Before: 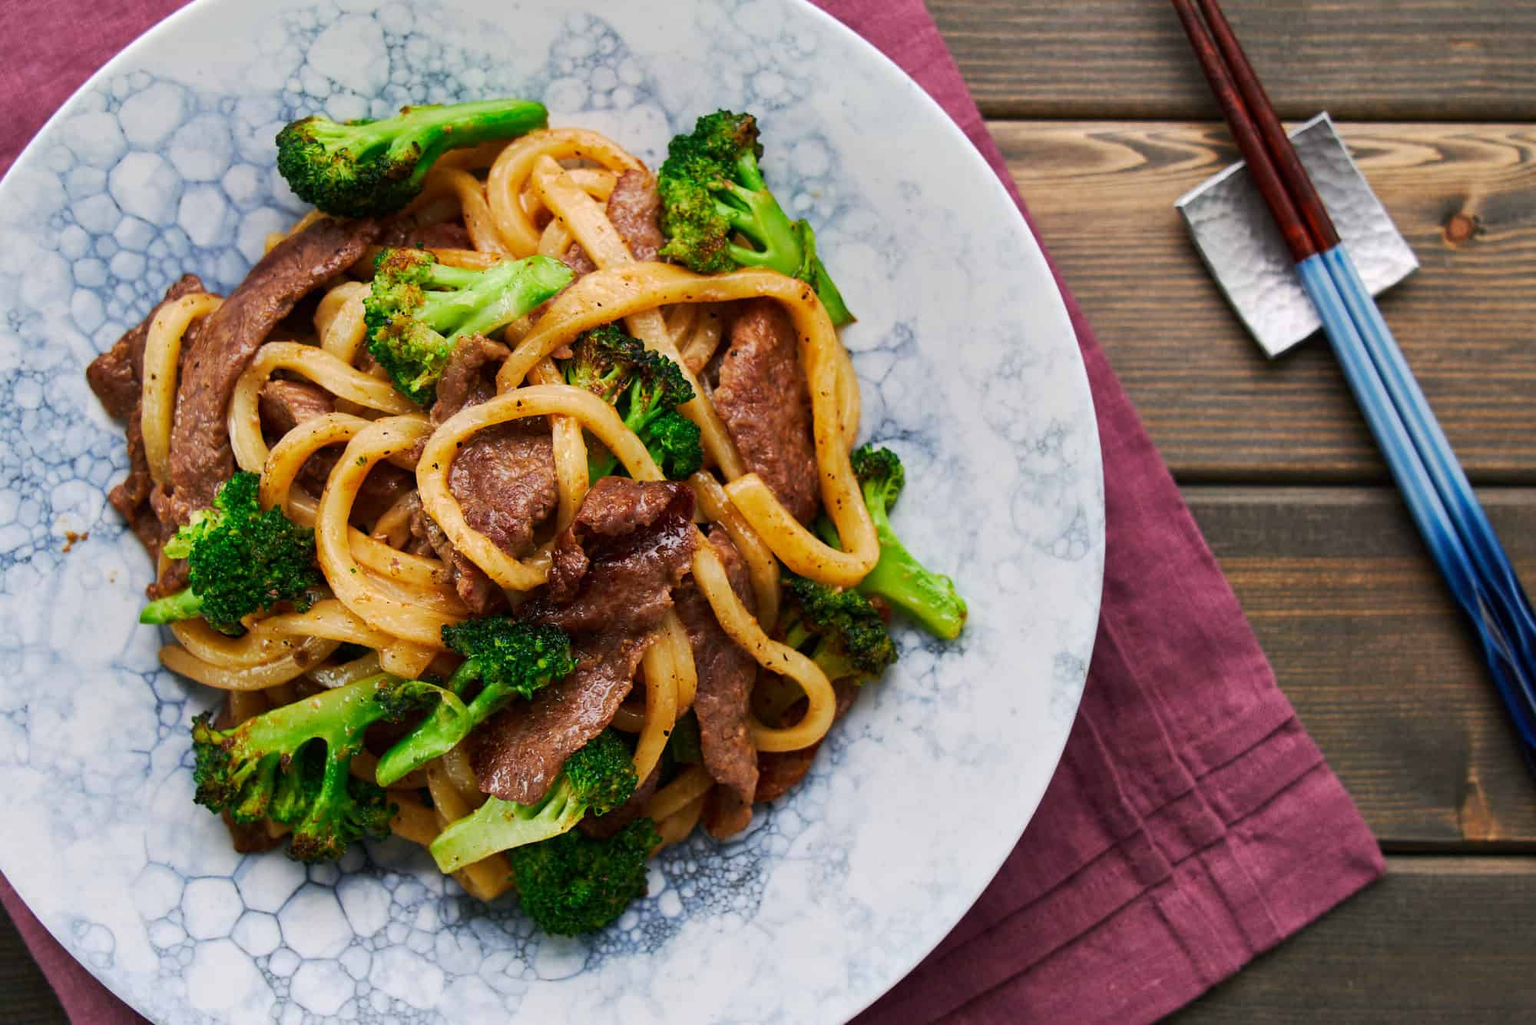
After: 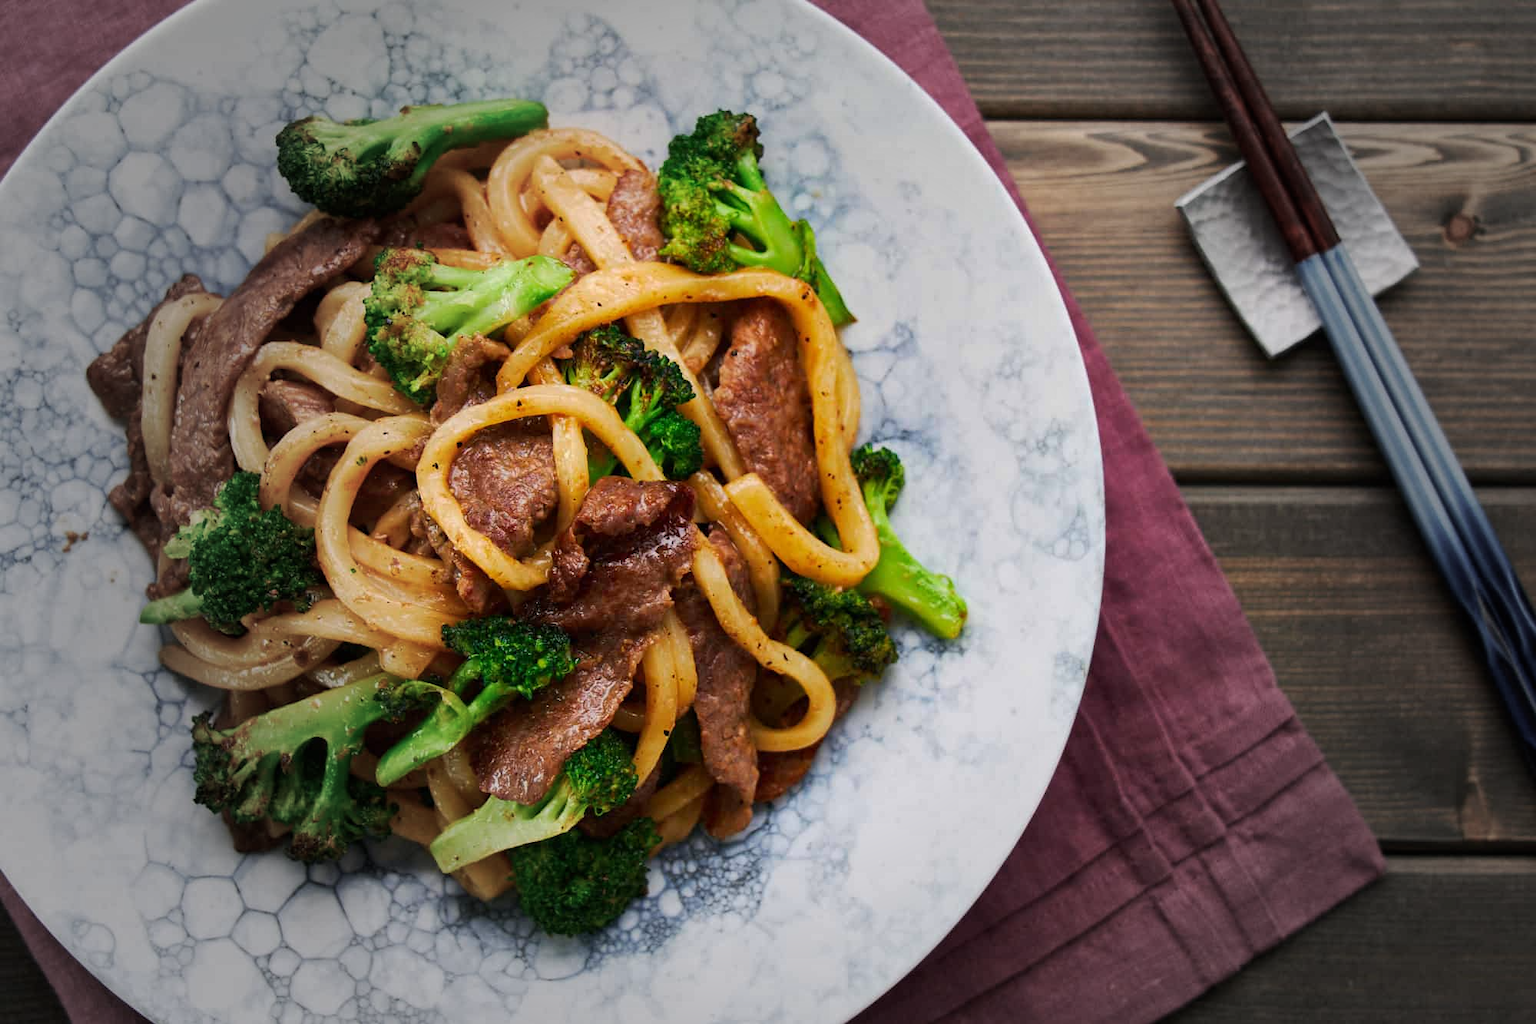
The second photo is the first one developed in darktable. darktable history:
exposure: compensate highlight preservation false
vignetting: fall-off start 39.9%, fall-off radius 41.08%
